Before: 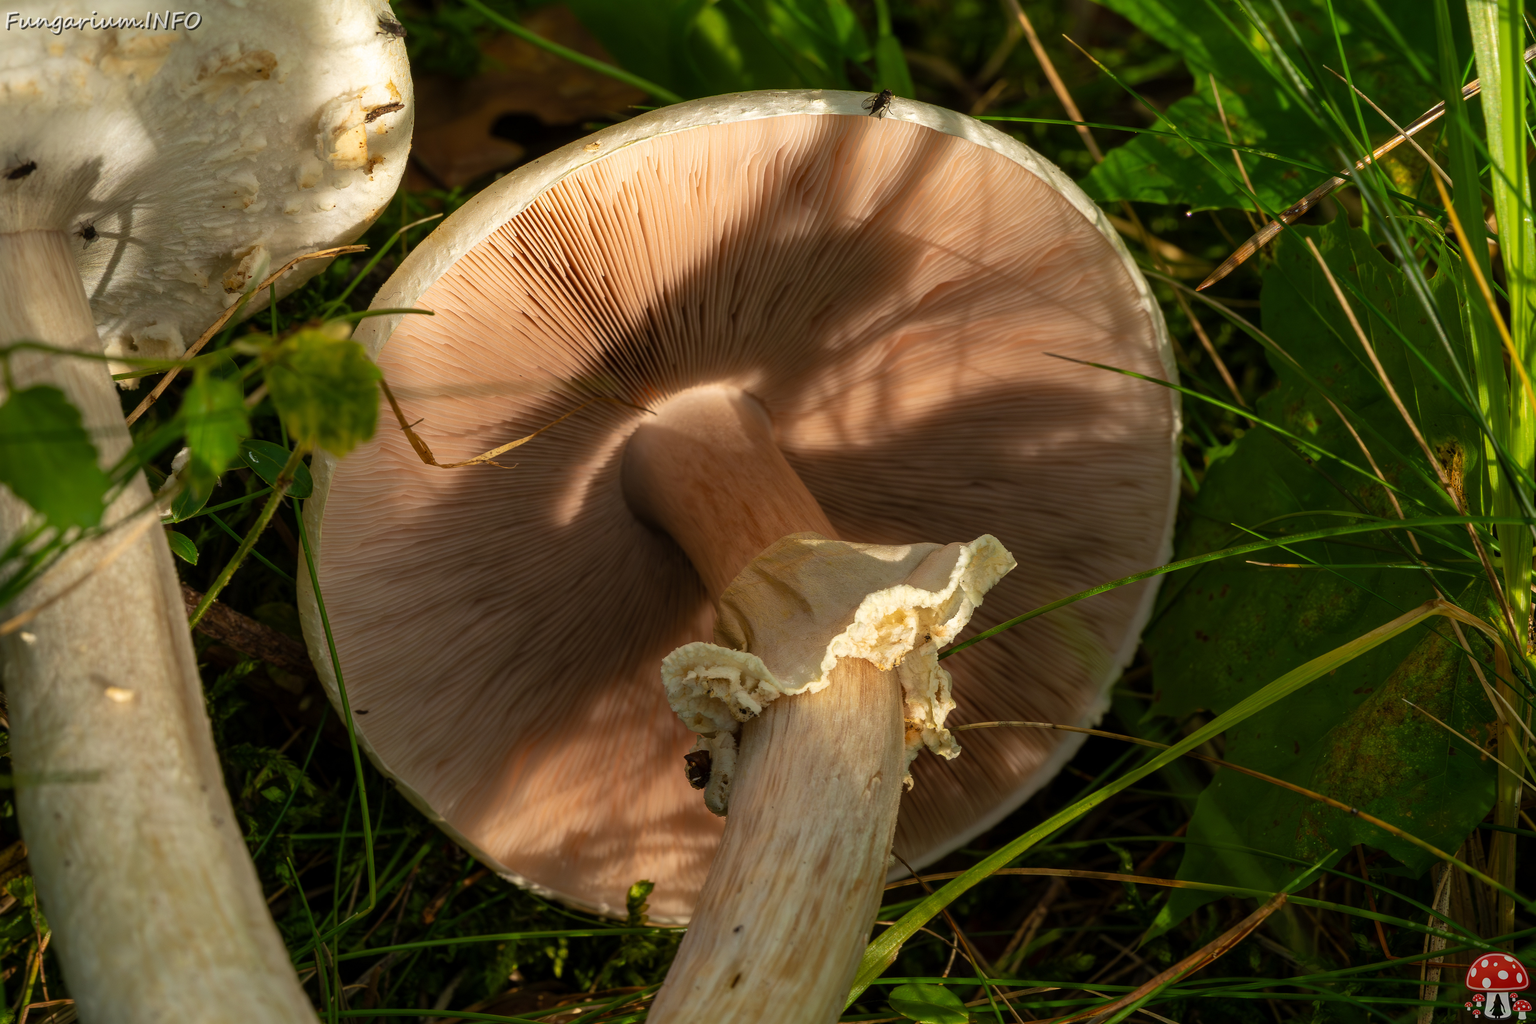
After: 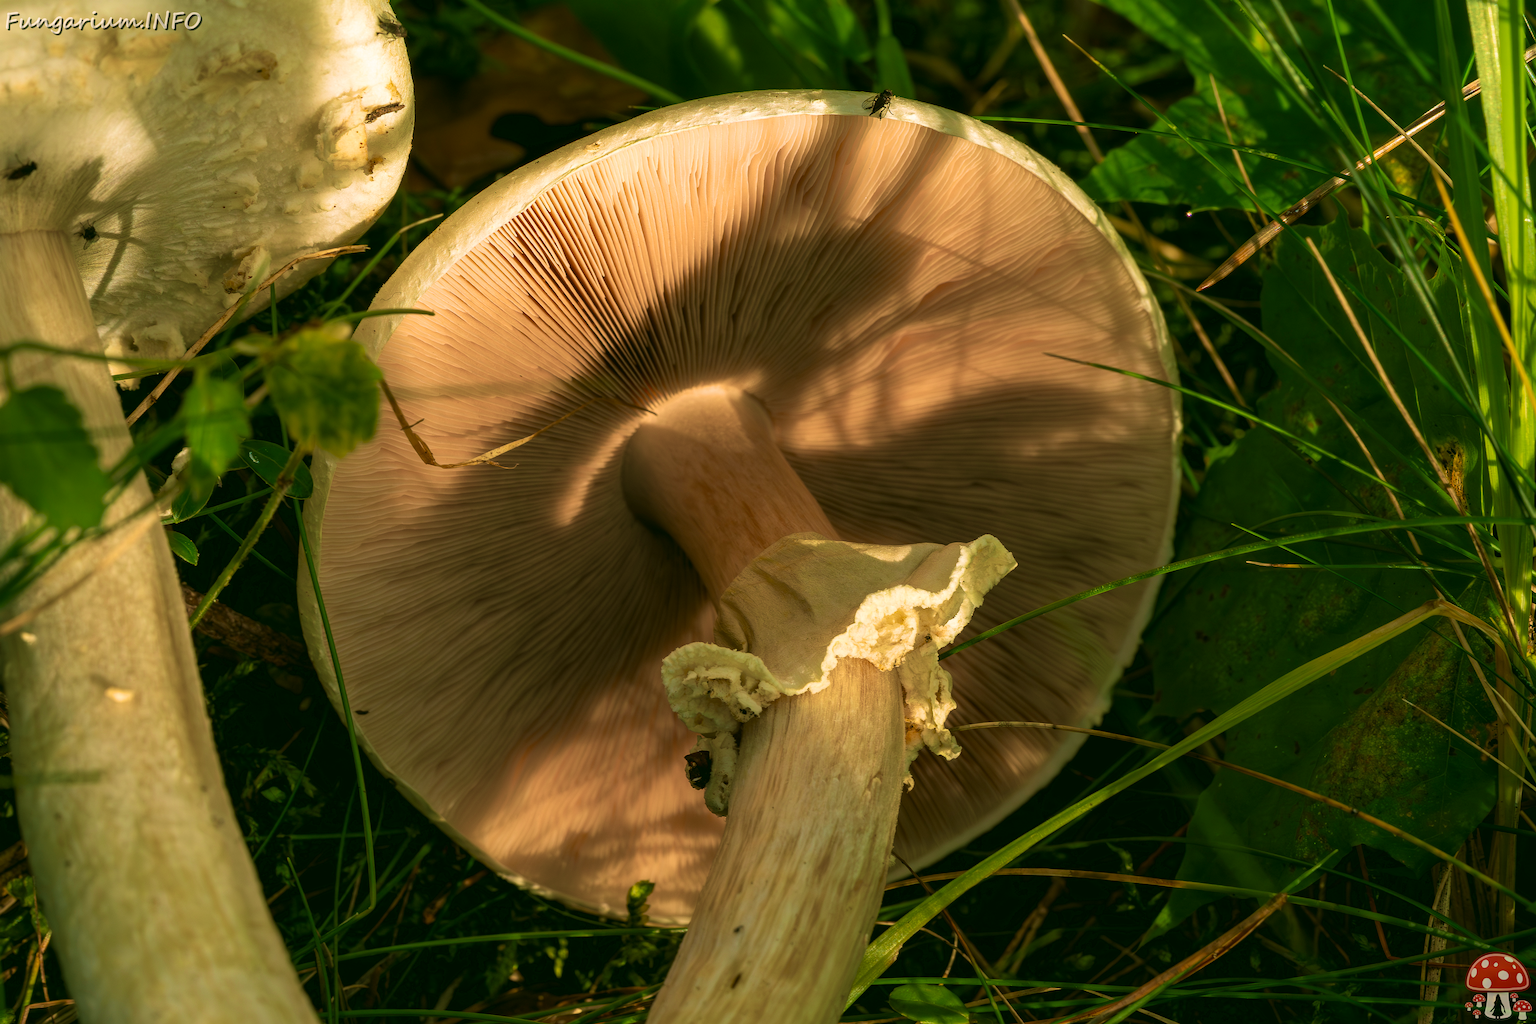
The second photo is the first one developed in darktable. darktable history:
color correction: highlights a* 4.36, highlights b* 4.98, shadows a* -7.1, shadows b* 4.78
velvia: strength 67.25%, mid-tones bias 0.98
